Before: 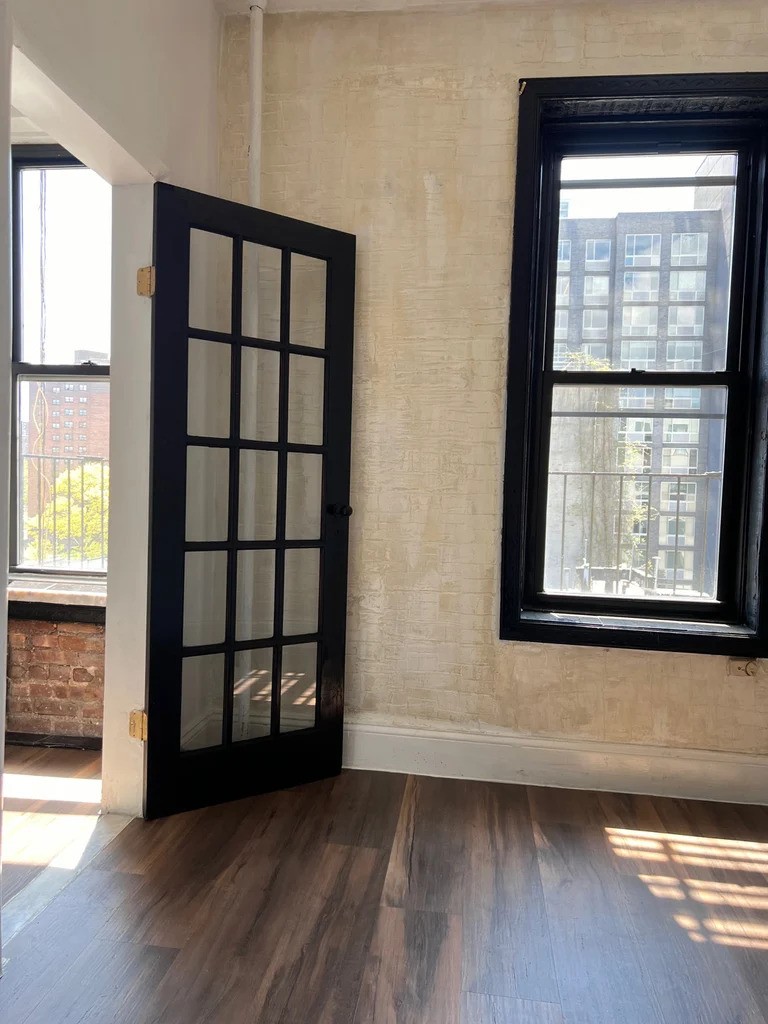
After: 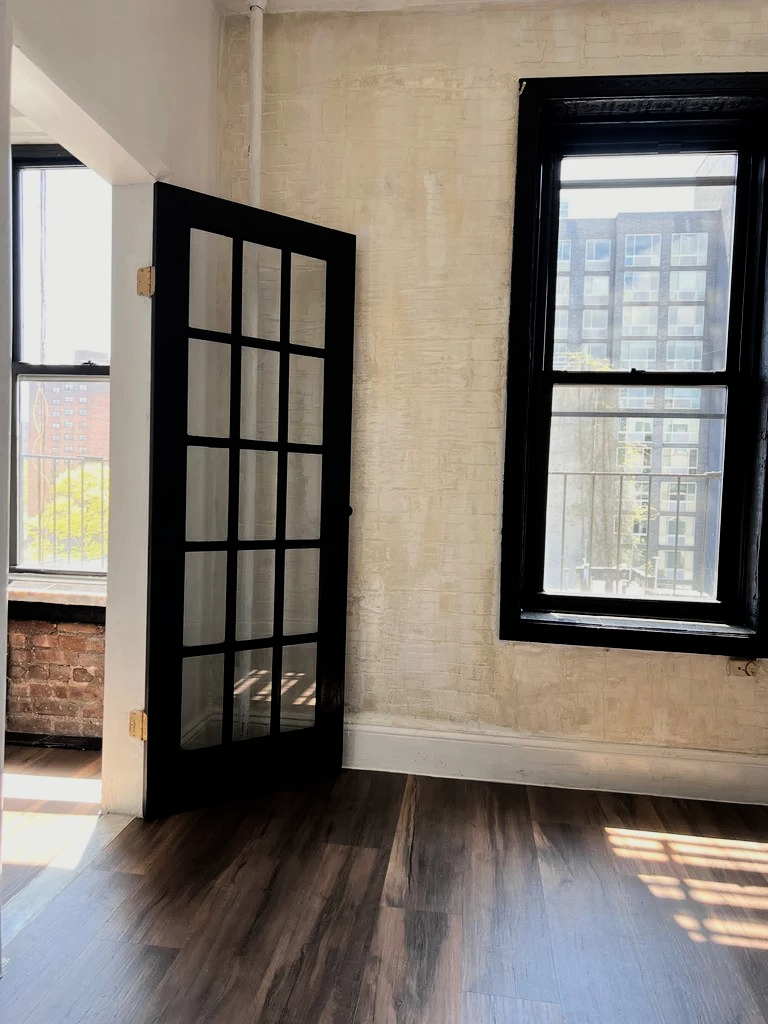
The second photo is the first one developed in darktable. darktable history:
filmic rgb: hardness 4.17, contrast 1.364, color science v6 (2022)
tone equalizer: on, module defaults
